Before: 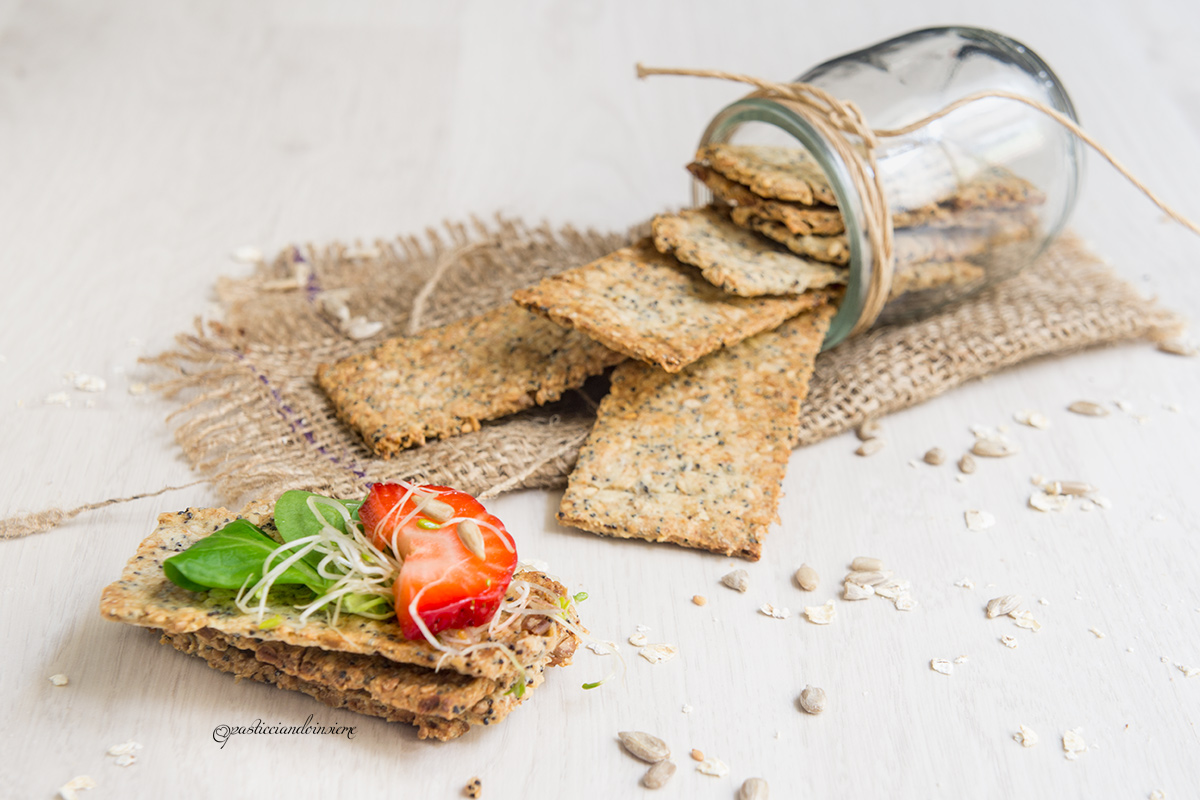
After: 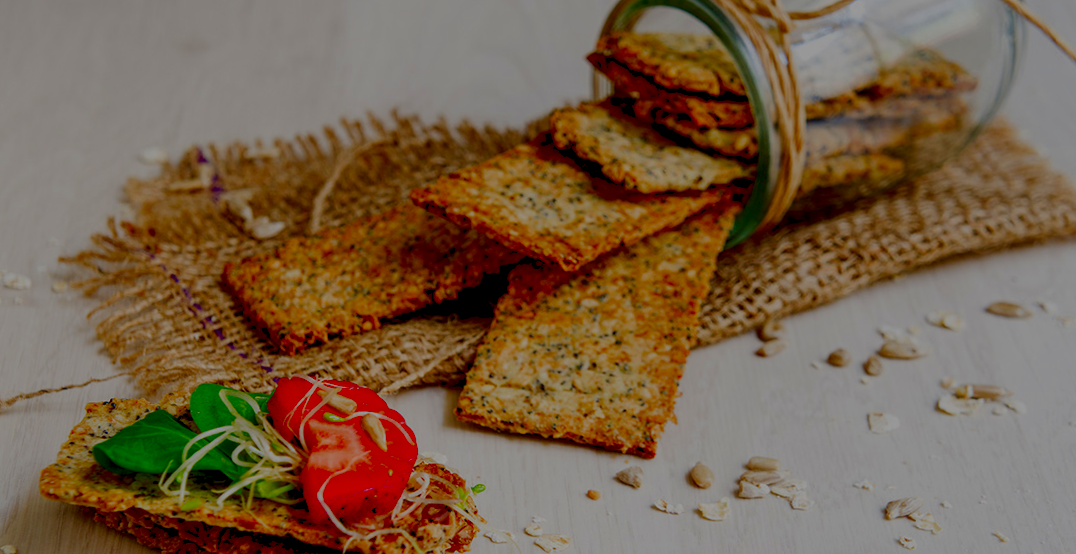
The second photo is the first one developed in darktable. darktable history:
rgb levels: levels [[0.027, 0.429, 0.996], [0, 0.5, 1], [0, 0.5, 1]]
exposure: black level correction 0.01, exposure 0.011 EV, compensate highlight preservation false
rotate and perspective: rotation 0.062°, lens shift (vertical) 0.115, lens shift (horizontal) -0.133, crop left 0.047, crop right 0.94, crop top 0.061, crop bottom 0.94
filmic rgb: black relative exposure -7.65 EV, white relative exposure 4.56 EV, hardness 3.61
contrast brightness saturation: brightness -1, saturation 1
local contrast: highlights 123%, shadows 126%, detail 140%, midtone range 0.254
crop and rotate: left 2.991%, top 13.302%, right 1.981%, bottom 12.636%
